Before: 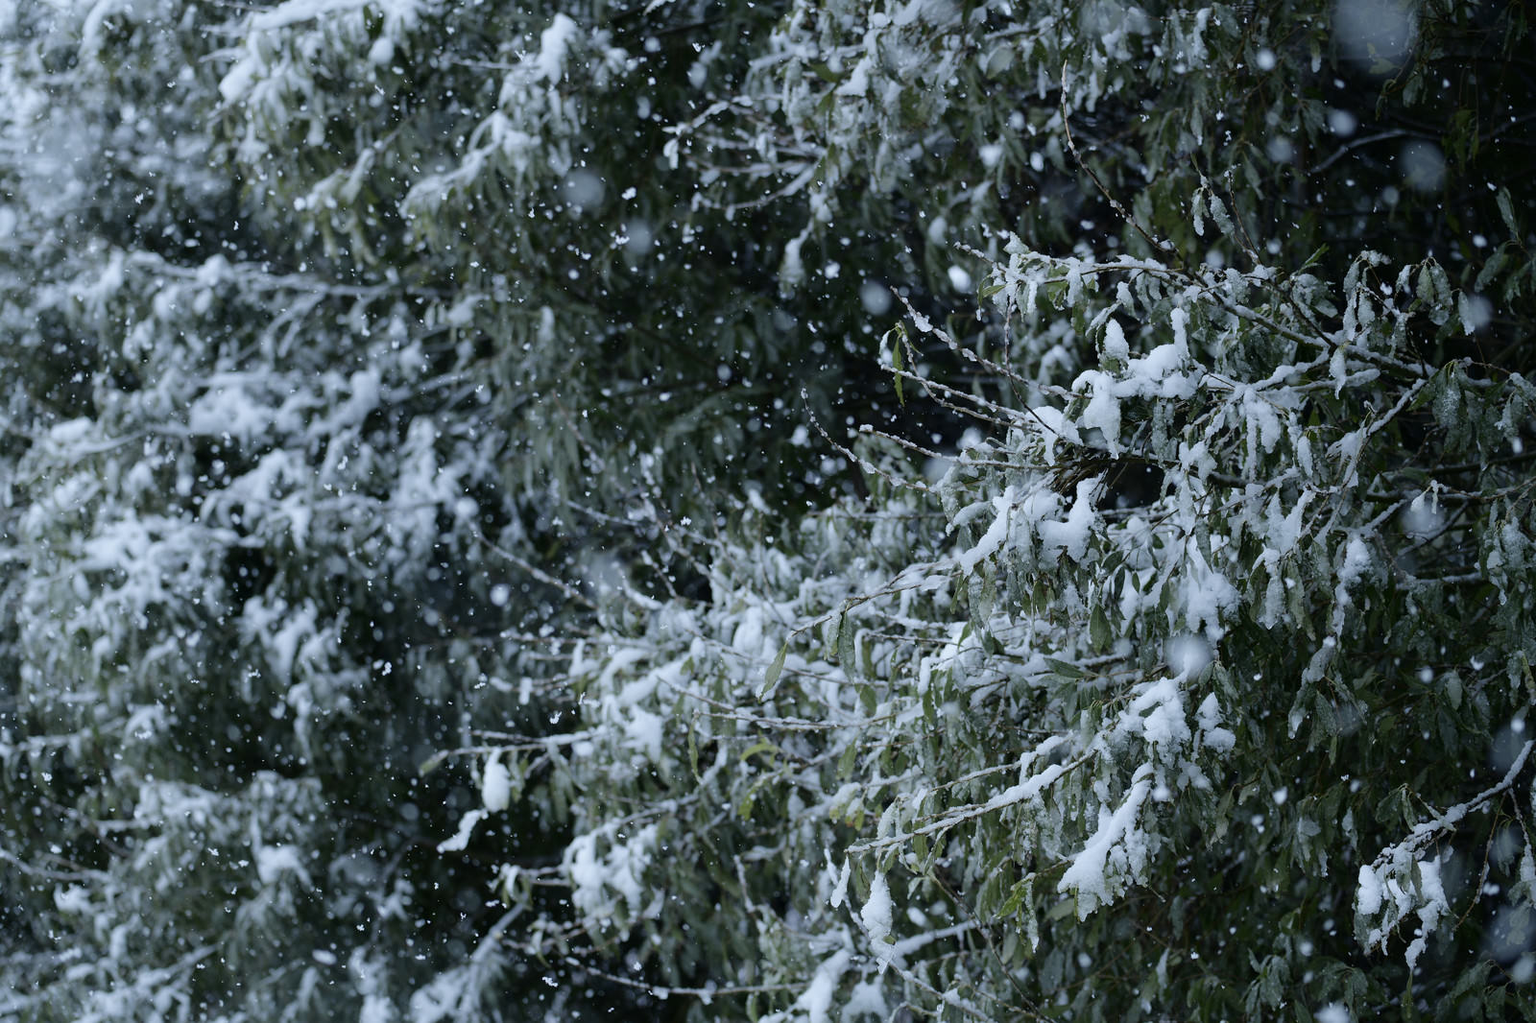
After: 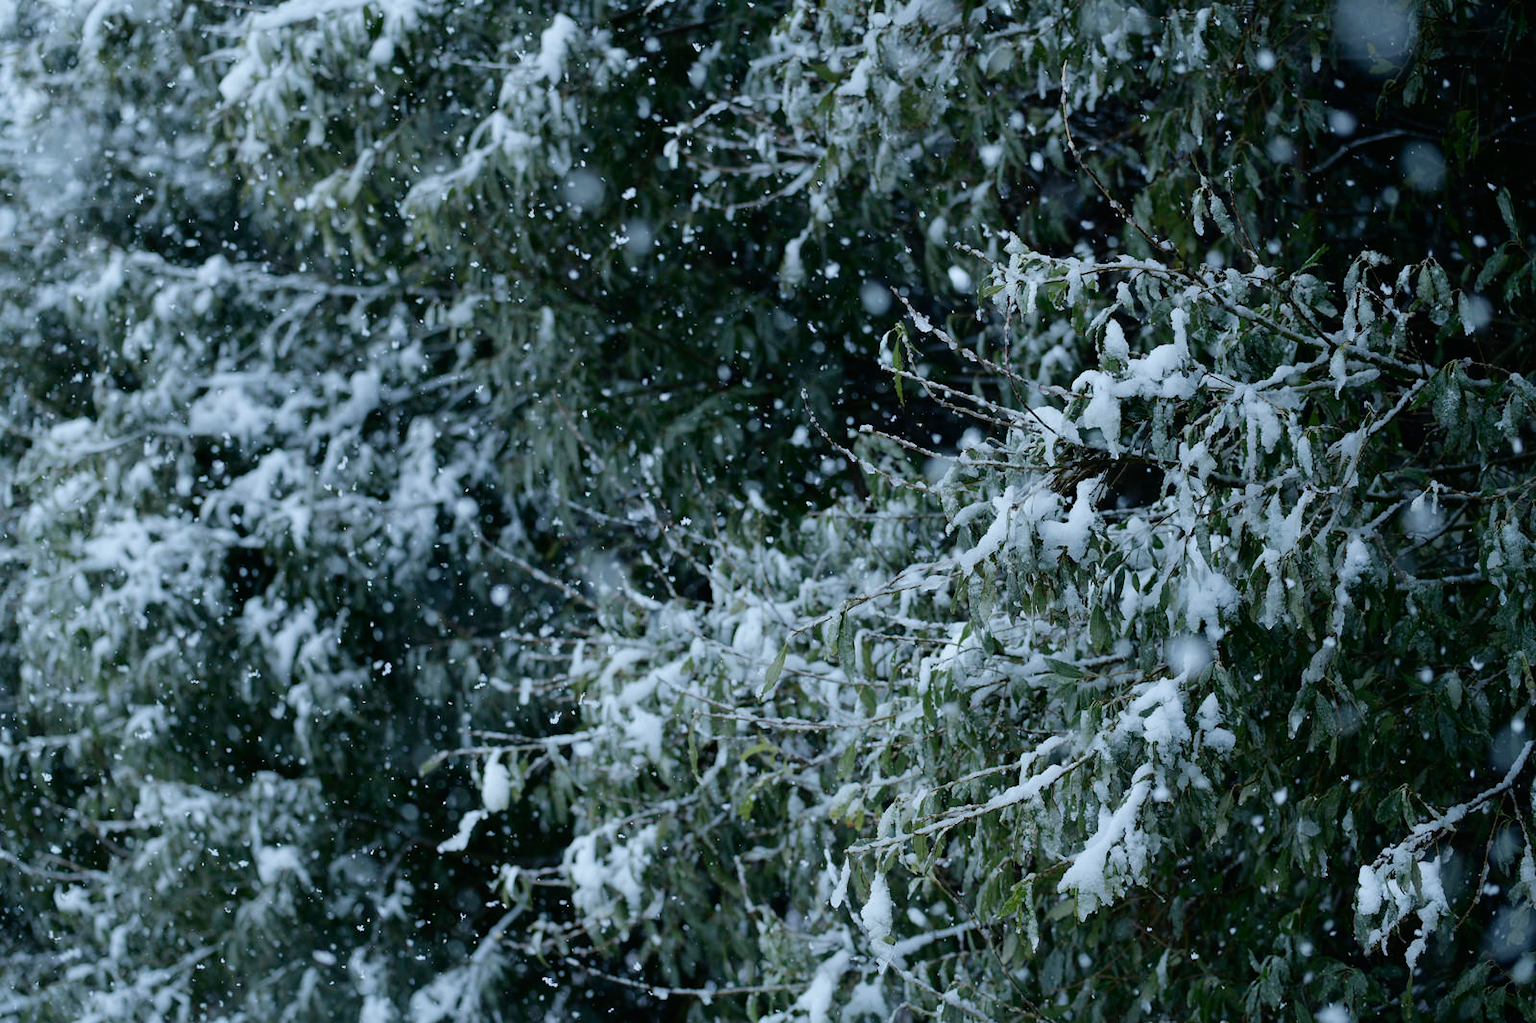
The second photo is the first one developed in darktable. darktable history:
contrast brightness saturation: contrast -0.015, brightness -0.013, saturation 0.026
